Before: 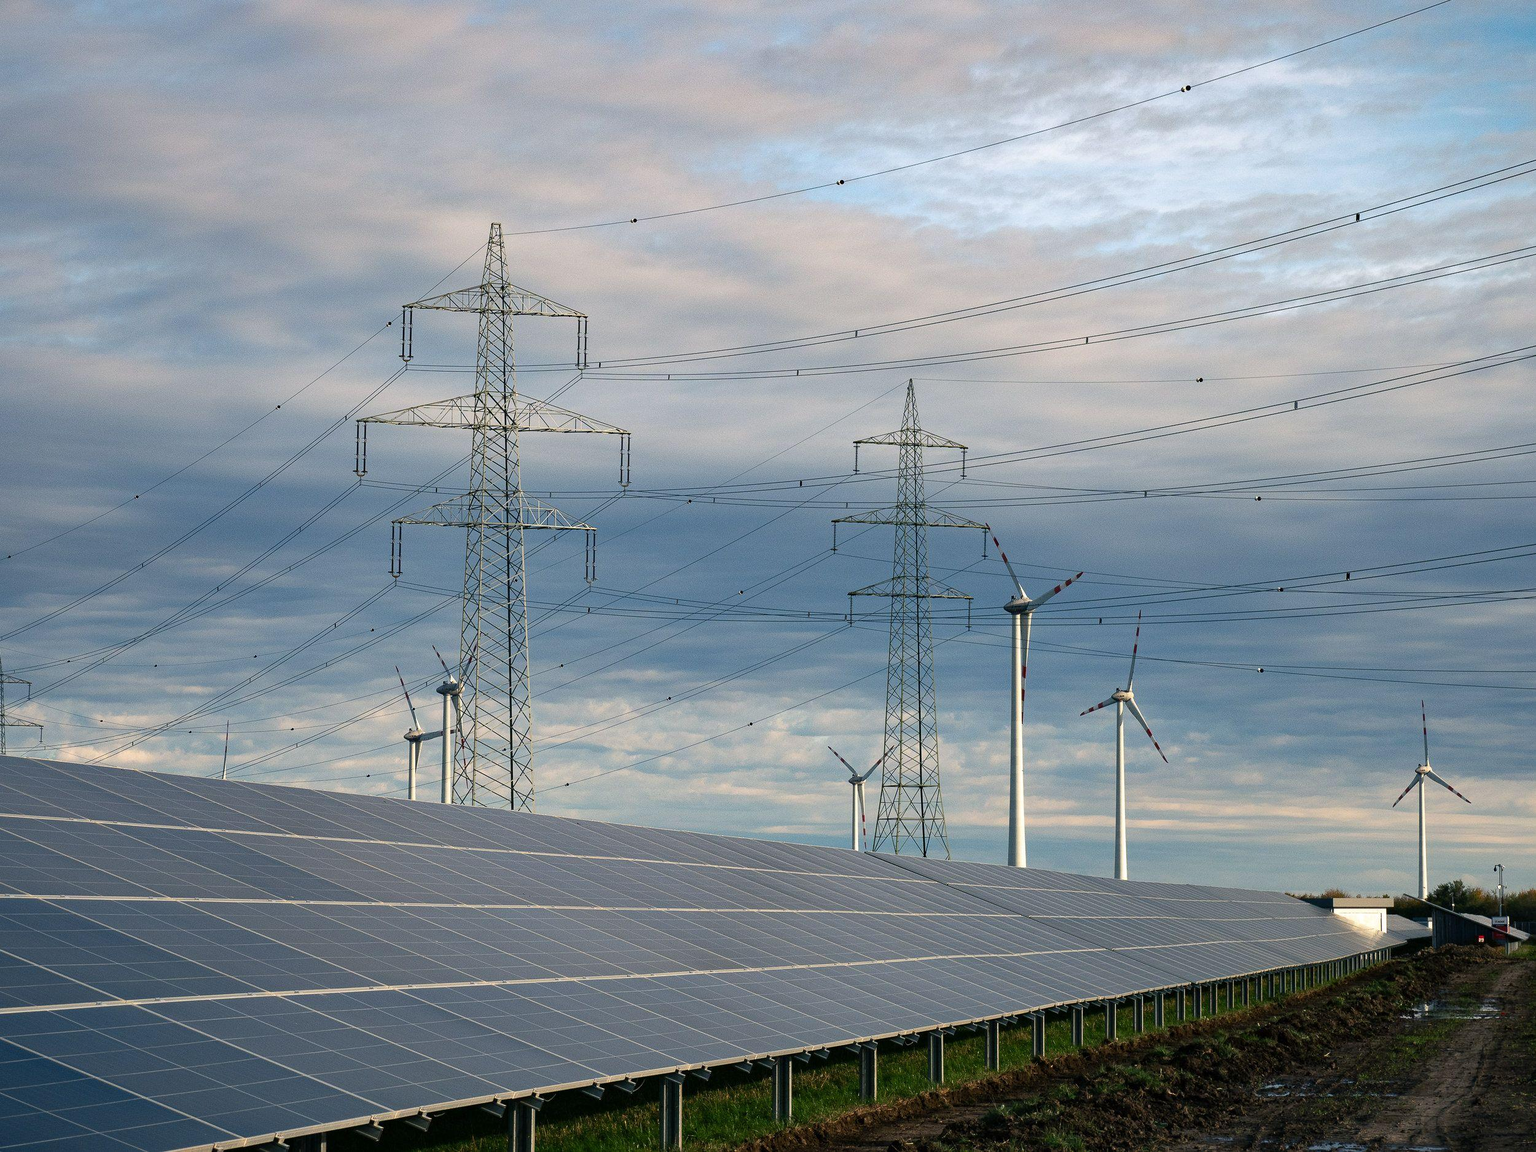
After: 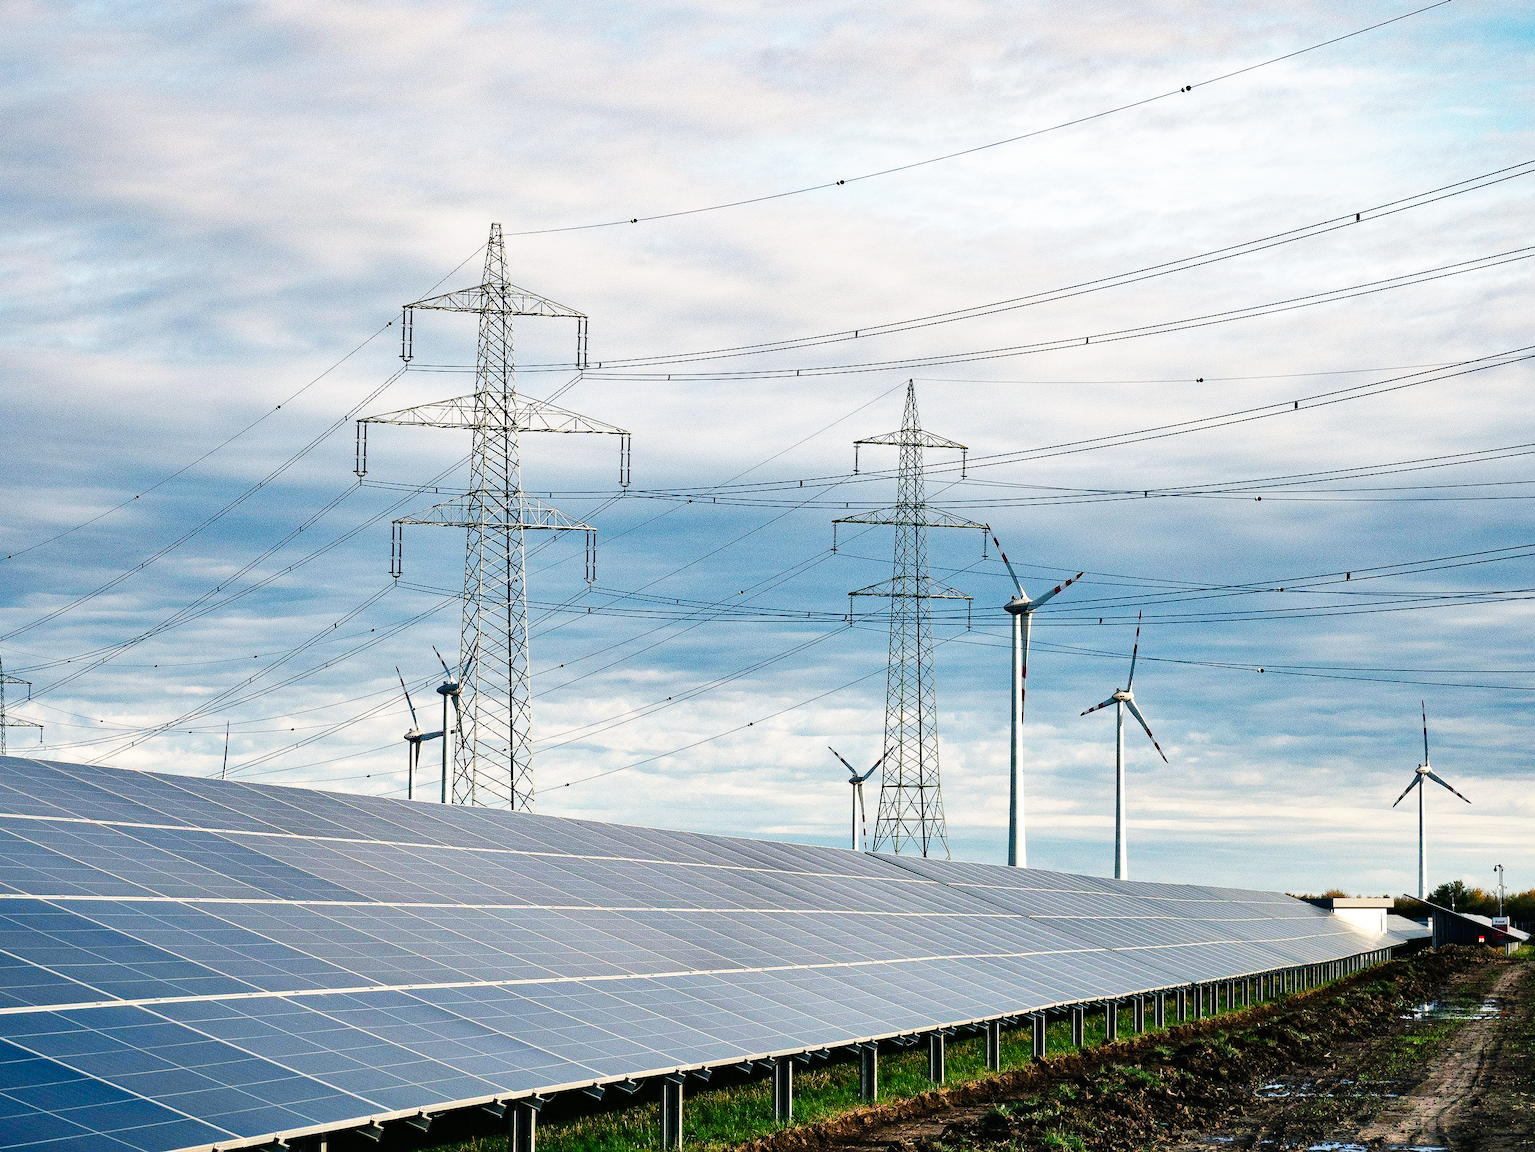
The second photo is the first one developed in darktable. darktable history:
base curve: curves: ch0 [(0, 0) (0.007, 0.004) (0.027, 0.03) (0.046, 0.07) (0.207, 0.54) (0.442, 0.872) (0.673, 0.972) (1, 1)], preserve colors none
shadows and highlights: shadows 53.24, soften with gaussian
